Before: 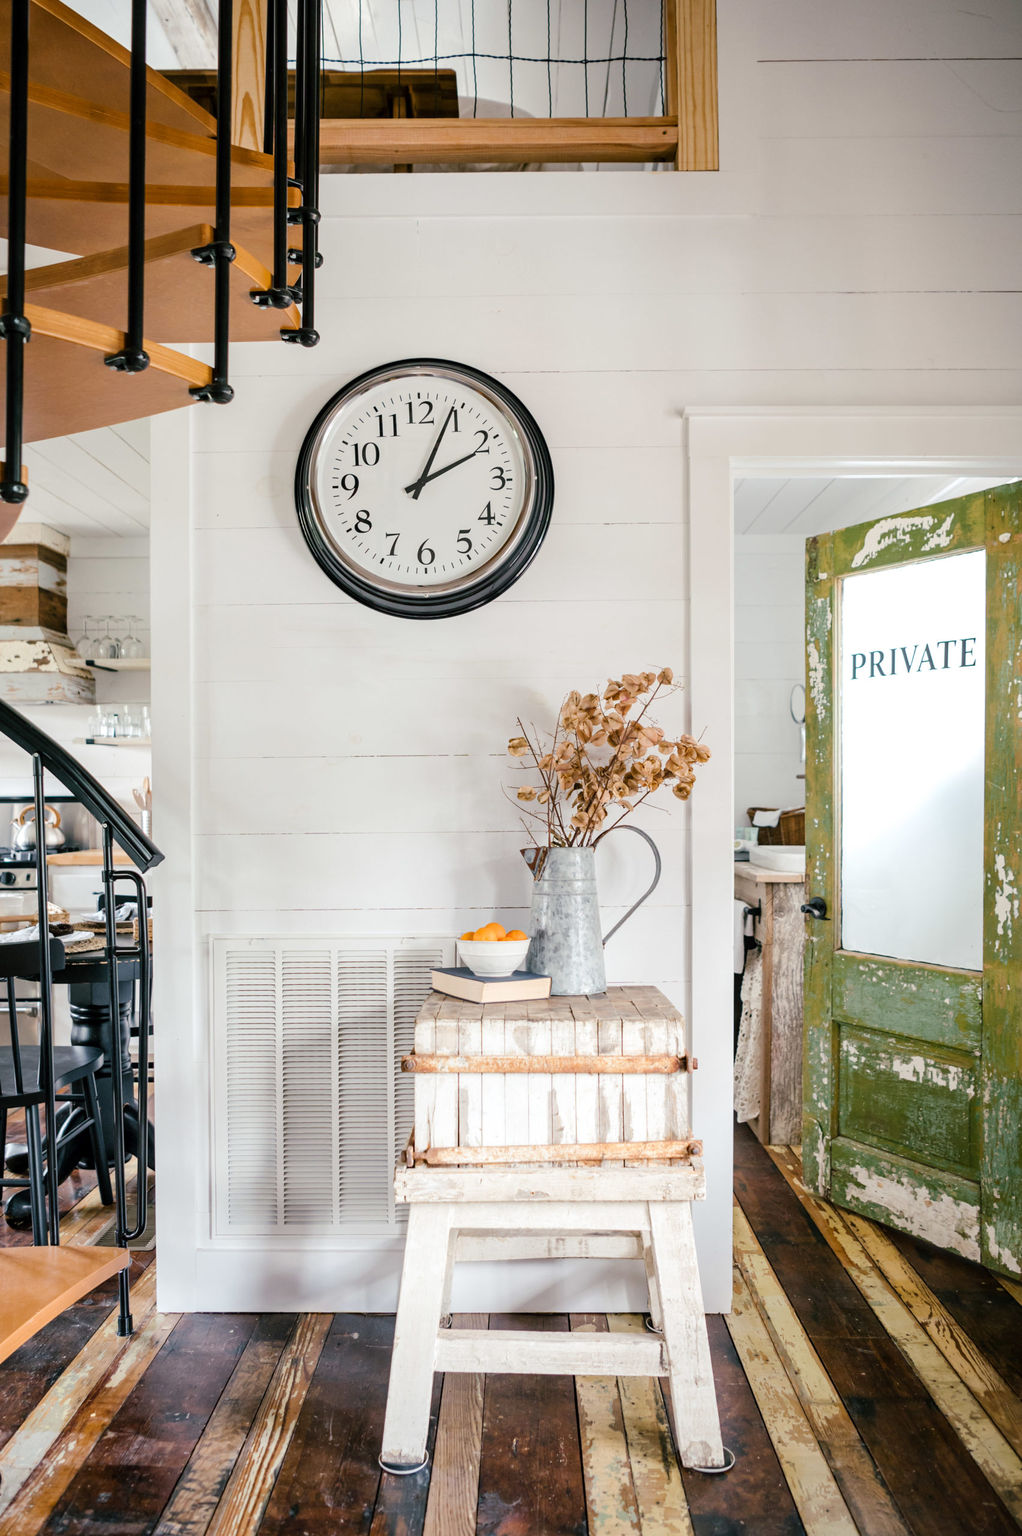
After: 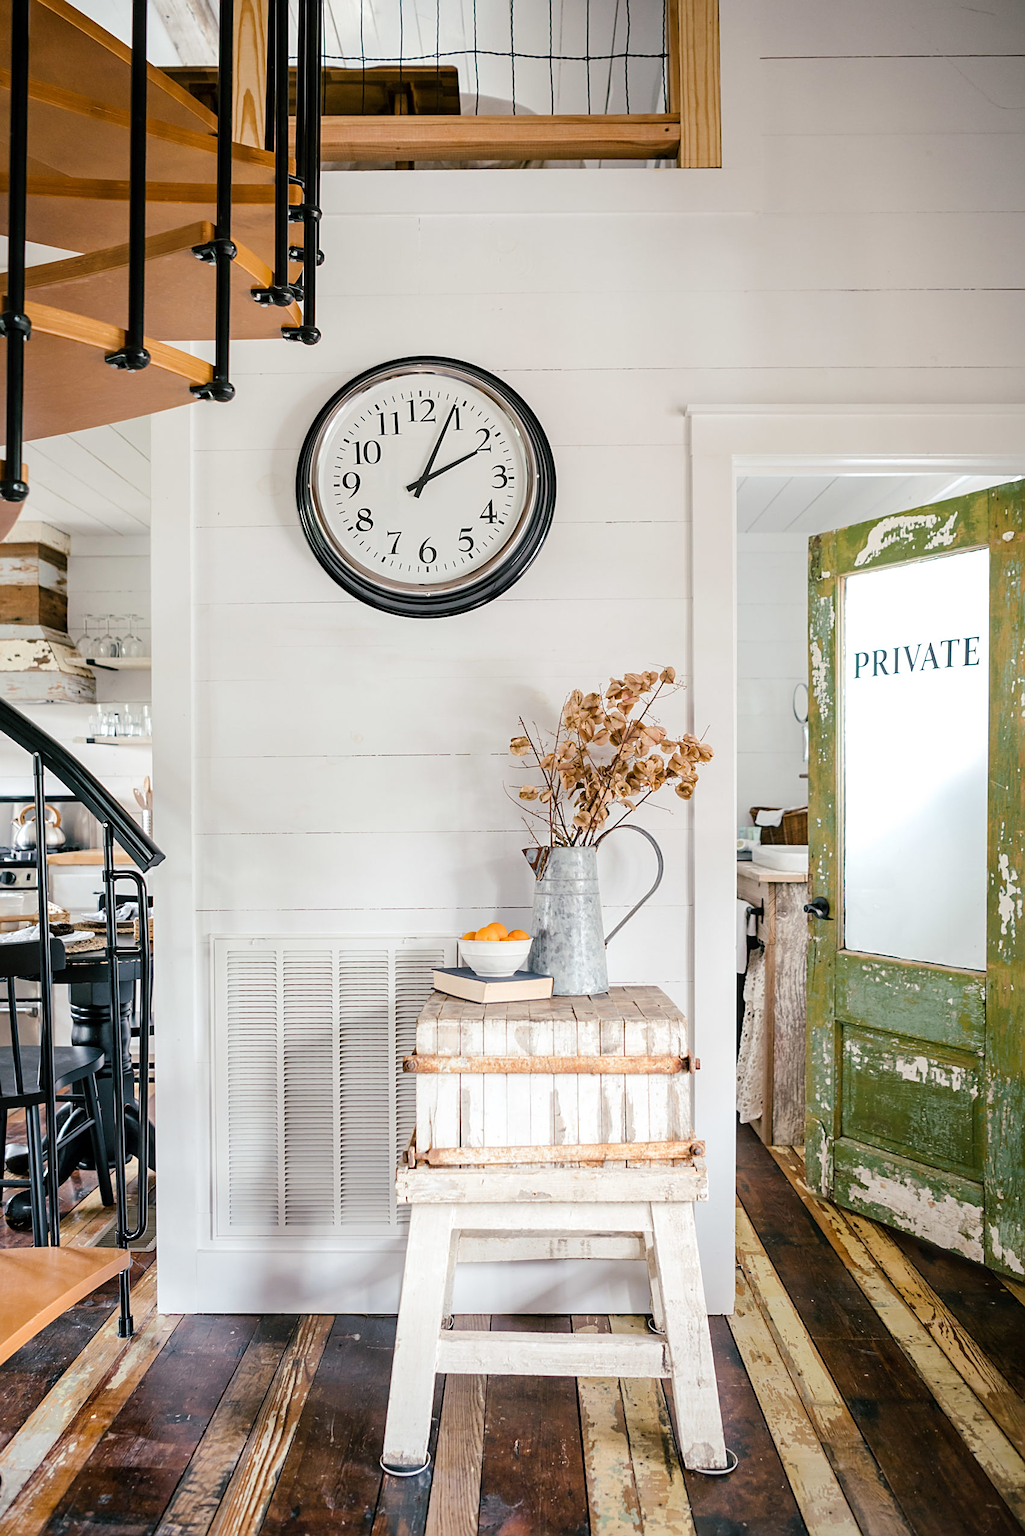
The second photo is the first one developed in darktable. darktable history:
sharpen: on, module defaults
crop: top 0.236%, bottom 0.109%
